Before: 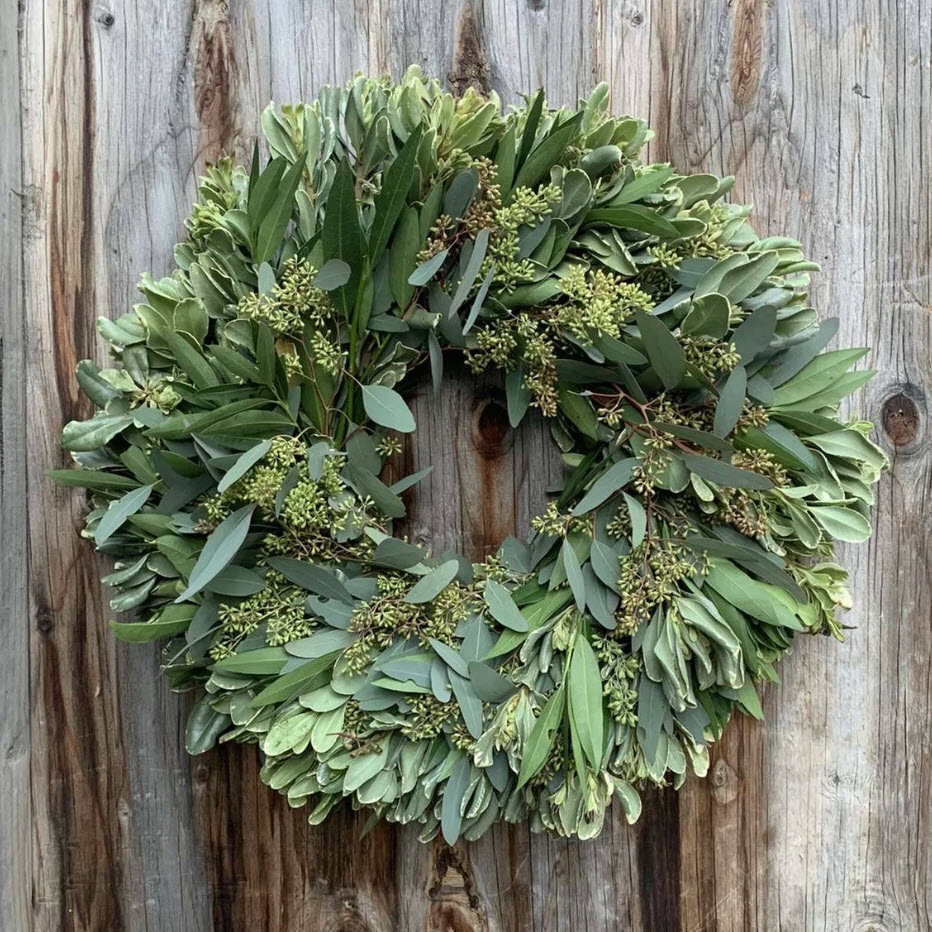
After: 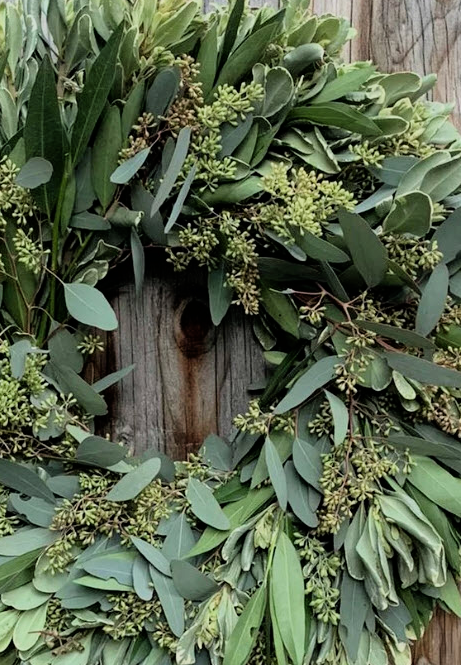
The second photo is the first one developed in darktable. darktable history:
crop: left 32.075%, top 10.976%, right 18.355%, bottom 17.596%
filmic rgb: threshold 3 EV, hardness 4.17, latitude 50%, contrast 1.1, preserve chrominance max RGB, color science v6 (2022), contrast in shadows safe, contrast in highlights safe, enable highlight reconstruction true
